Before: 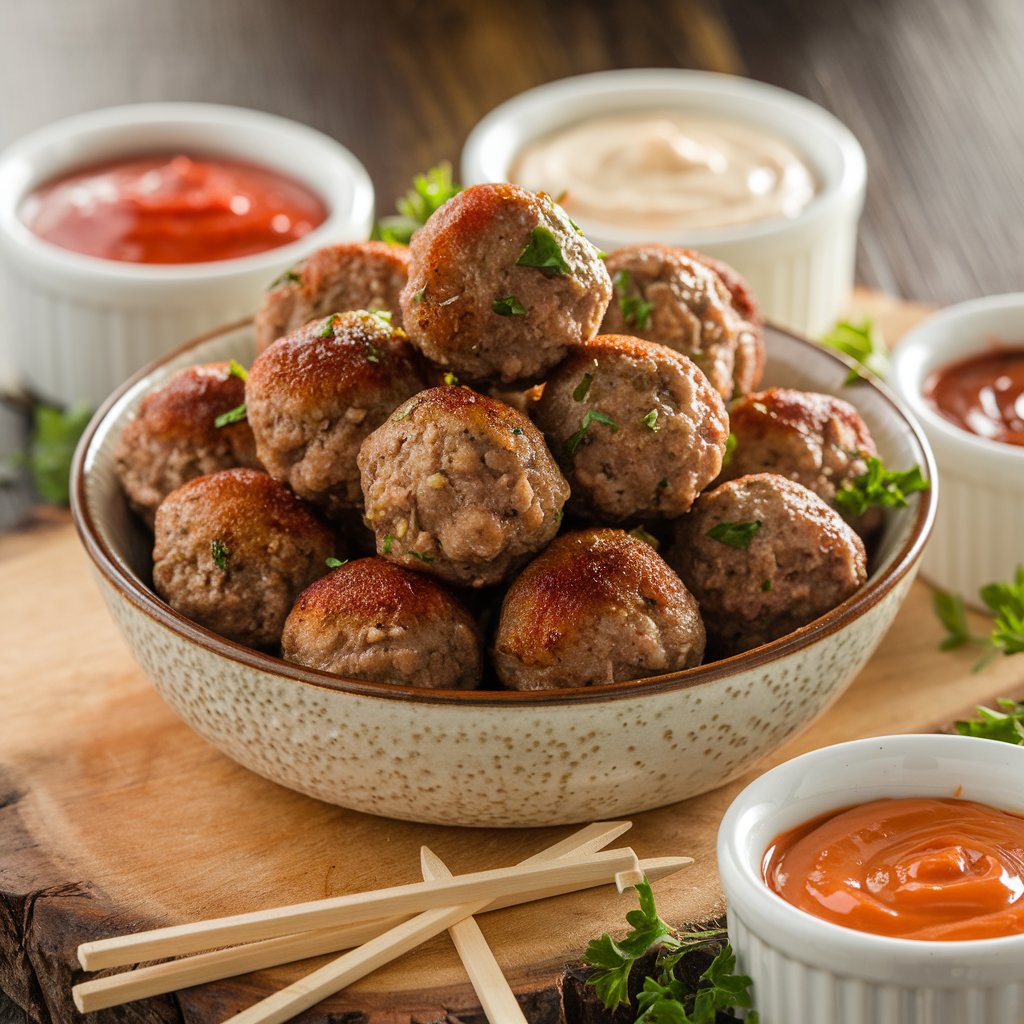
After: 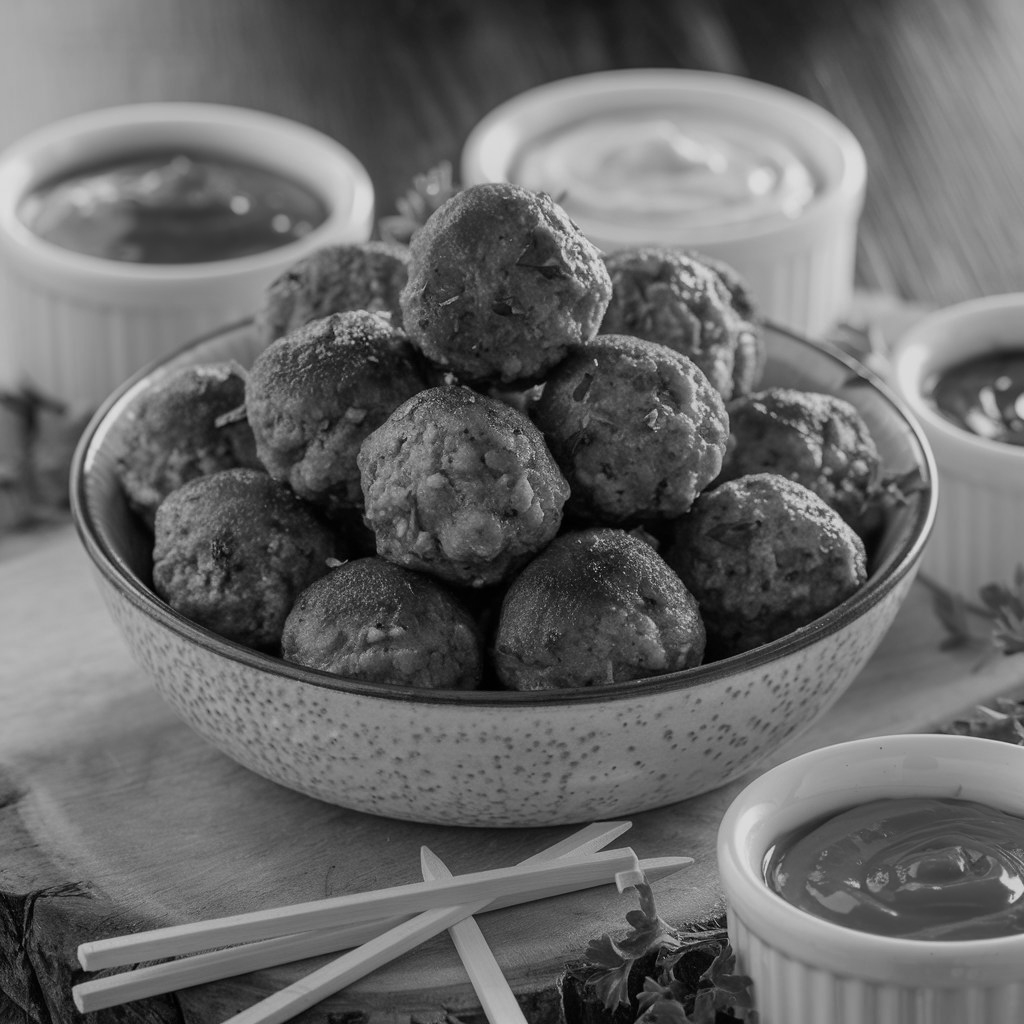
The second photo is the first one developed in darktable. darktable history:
exposure: exposure -0.462 EV, compensate highlight preservation false
monochrome: a 0, b 0, size 0.5, highlights 0.57
